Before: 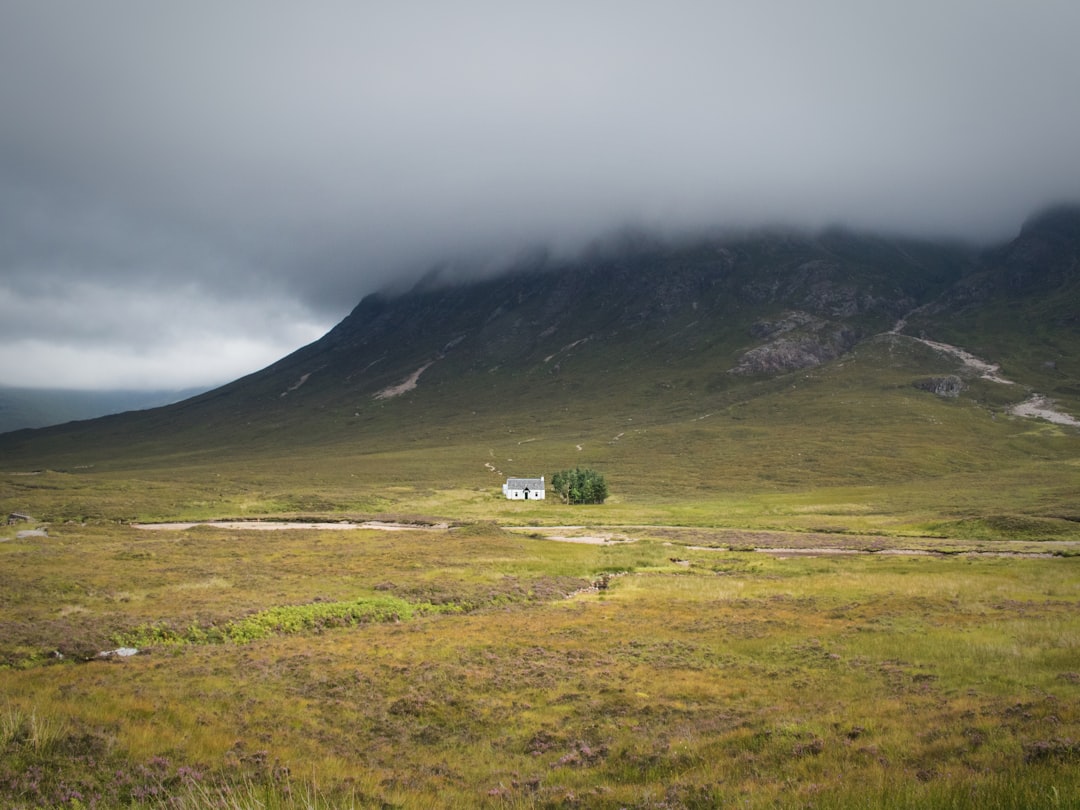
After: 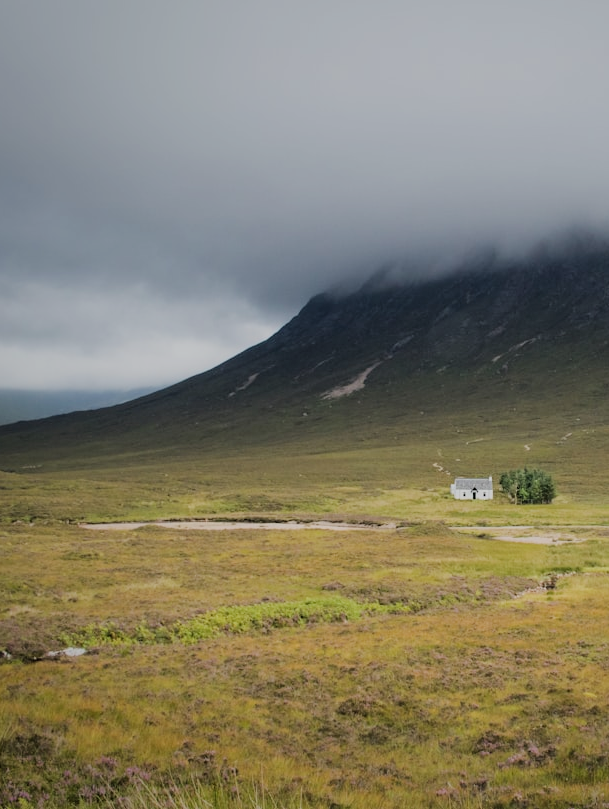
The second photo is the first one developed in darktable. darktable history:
crop: left 4.88%, right 38.686%
filmic rgb: black relative exposure -7.23 EV, white relative exposure 5.35 EV, hardness 3.02
